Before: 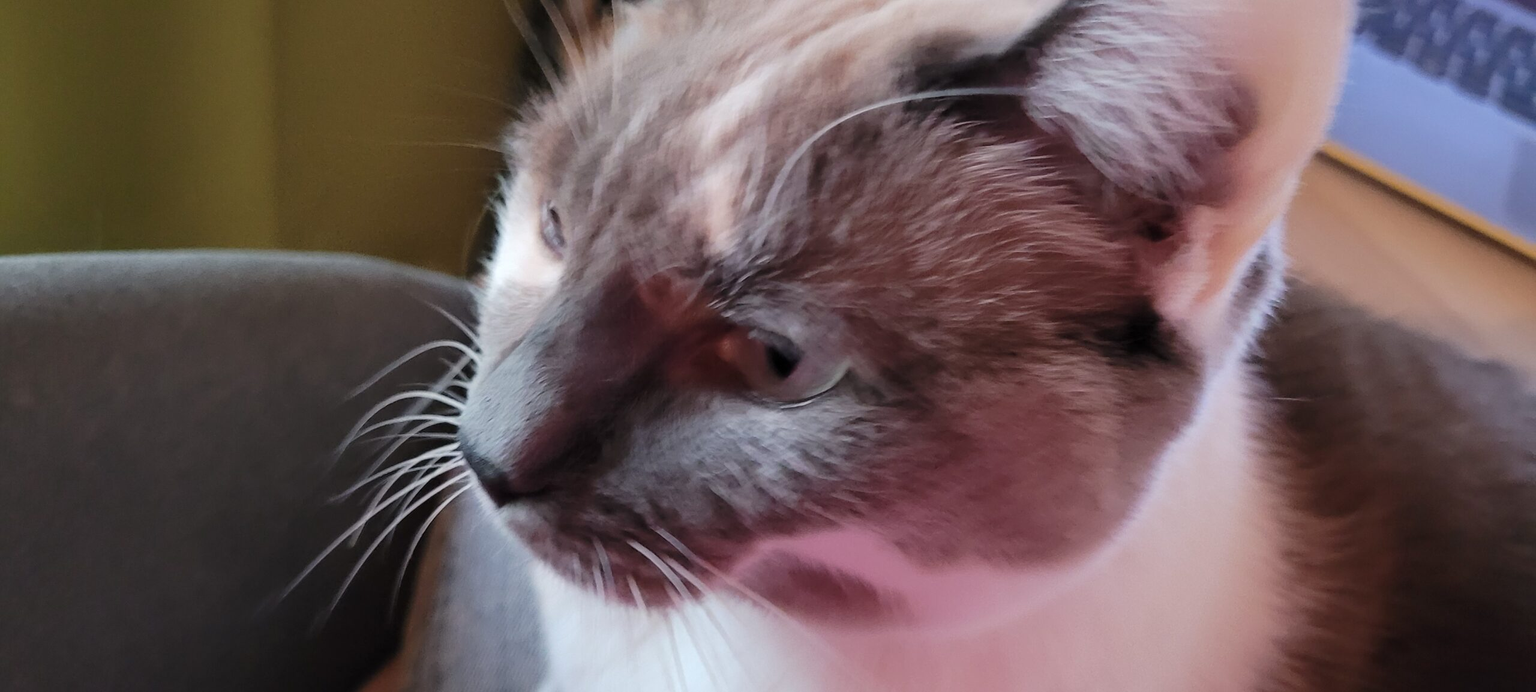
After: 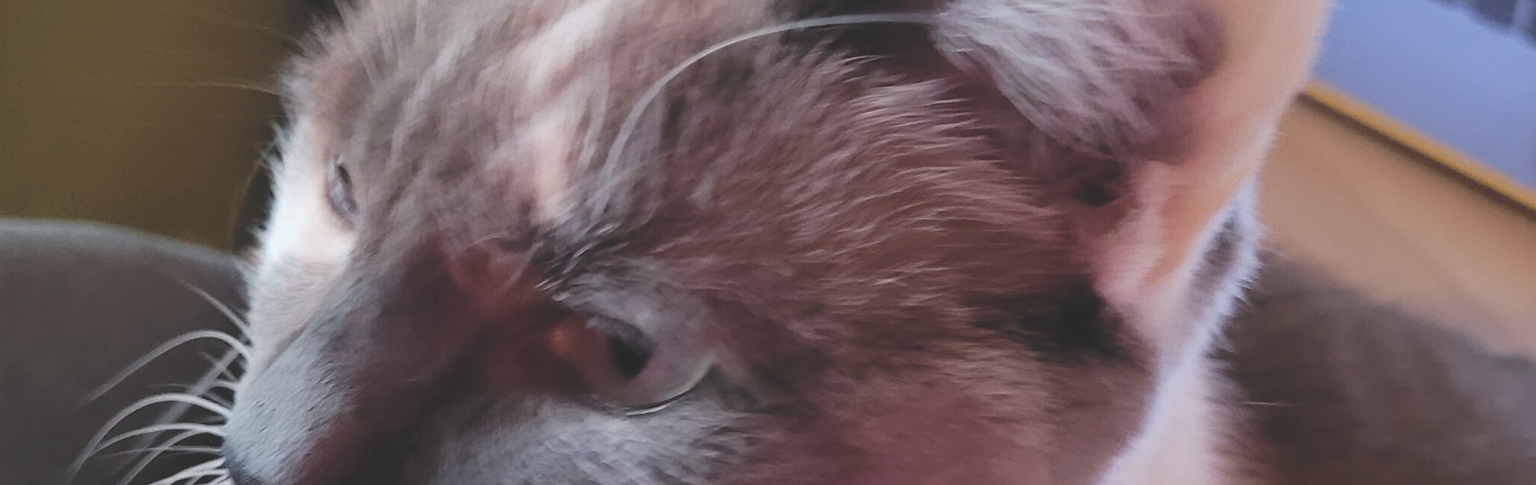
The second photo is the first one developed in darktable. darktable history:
exposure: black level correction -0.024, exposure -0.119 EV, compensate highlight preservation false
tone equalizer: on, module defaults
crop: left 18.25%, top 11.12%, right 1.882%, bottom 32.823%
